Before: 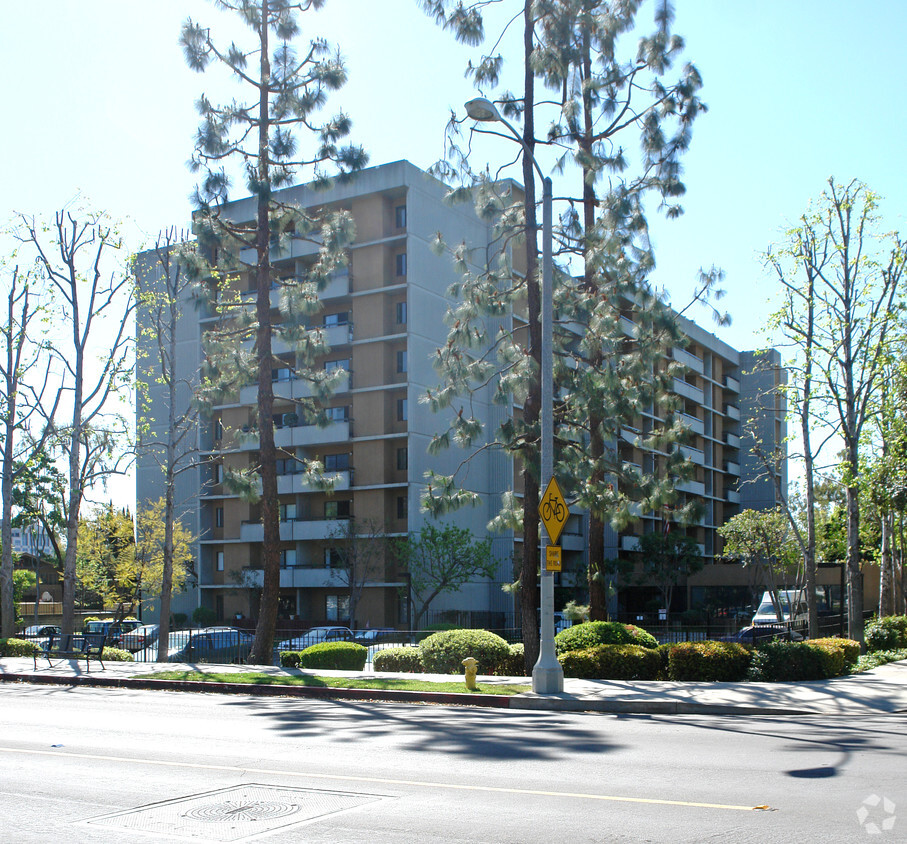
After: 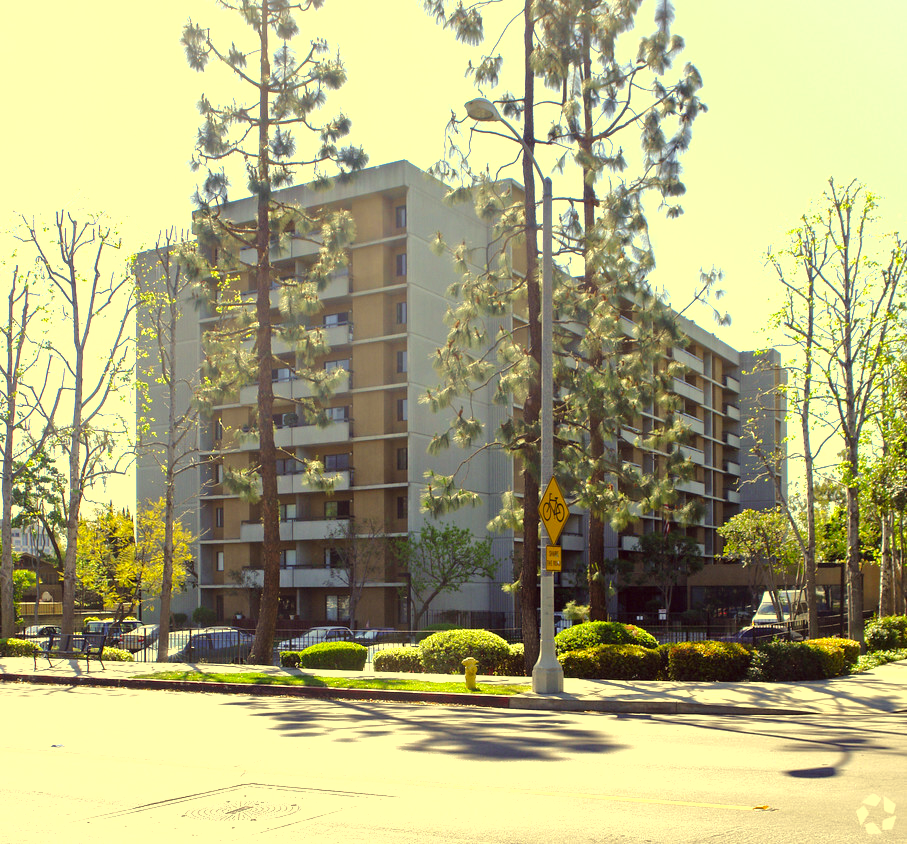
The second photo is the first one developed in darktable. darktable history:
shadows and highlights: shadows -20.21, white point adjustment -1.9, highlights -34.91
color correction: highlights a* -0.377, highlights b* 39.7, shadows a* 9.86, shadows b* -0.154
exposure: exposure 0.561 EV, compensate highlight preservation false
